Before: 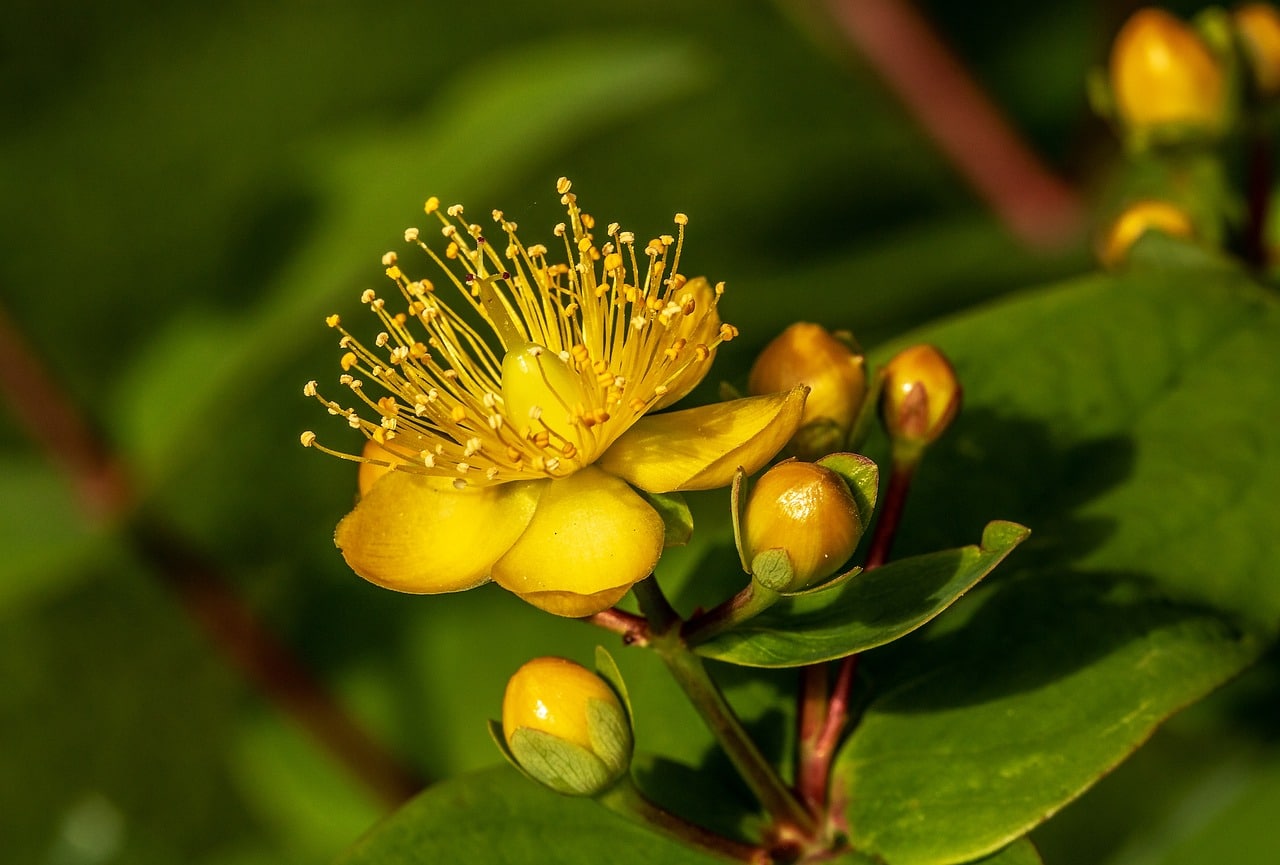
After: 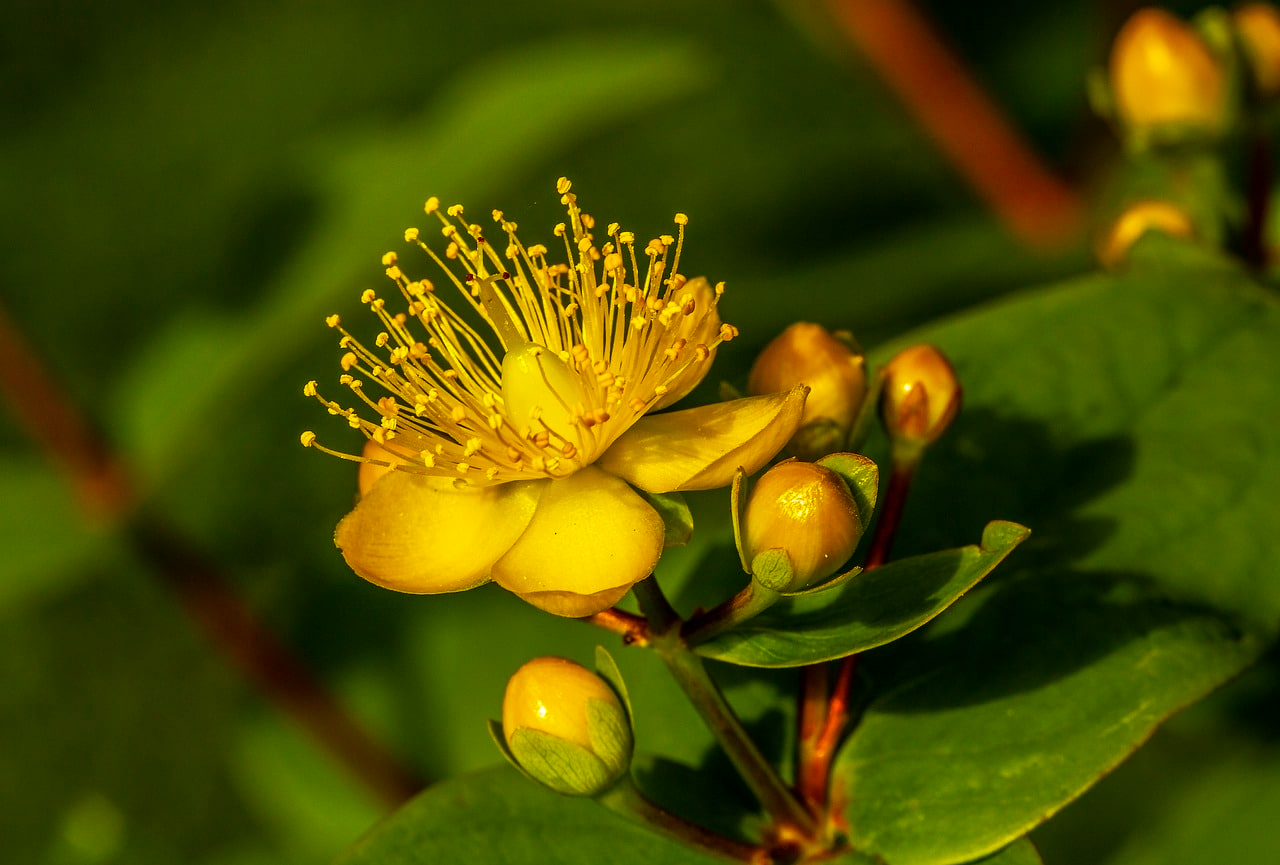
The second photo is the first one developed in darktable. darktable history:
color balance rgb: linear chroma grading › global chroma 15.12%, perceptual saturation grading › global saturation 40.83%, global vibrance 30.308%
